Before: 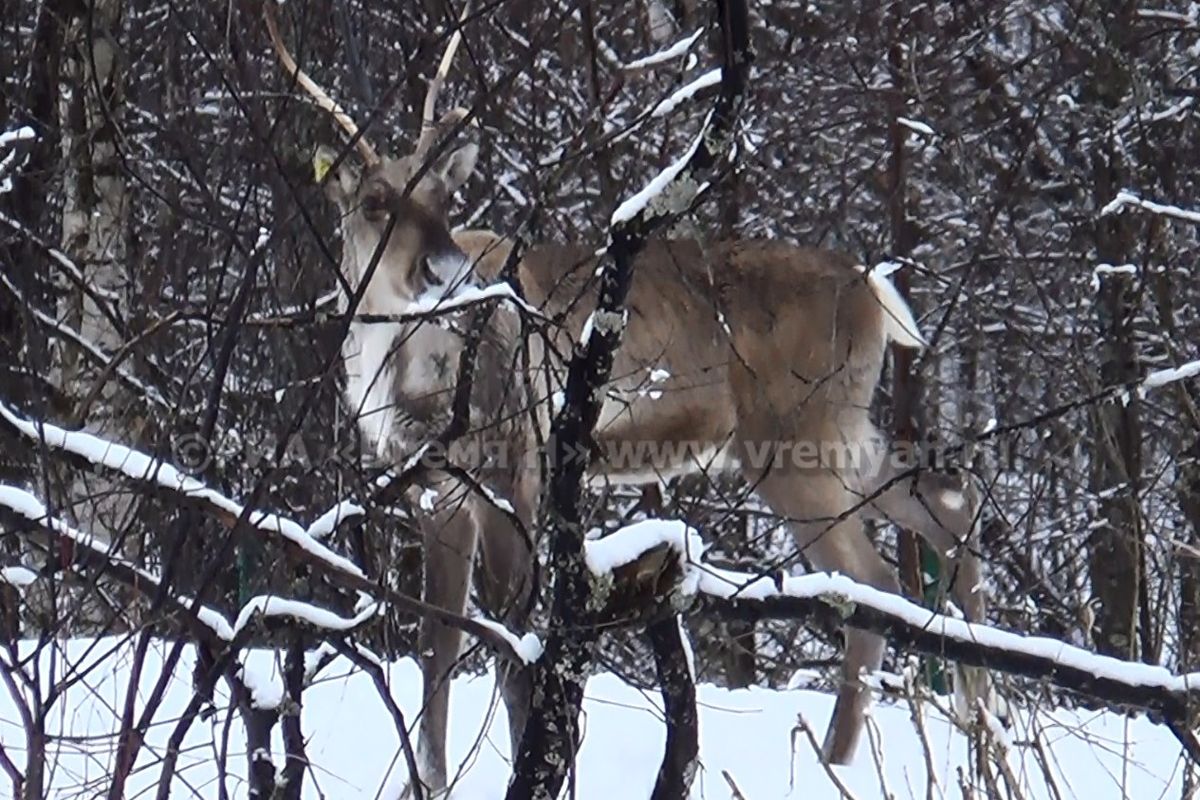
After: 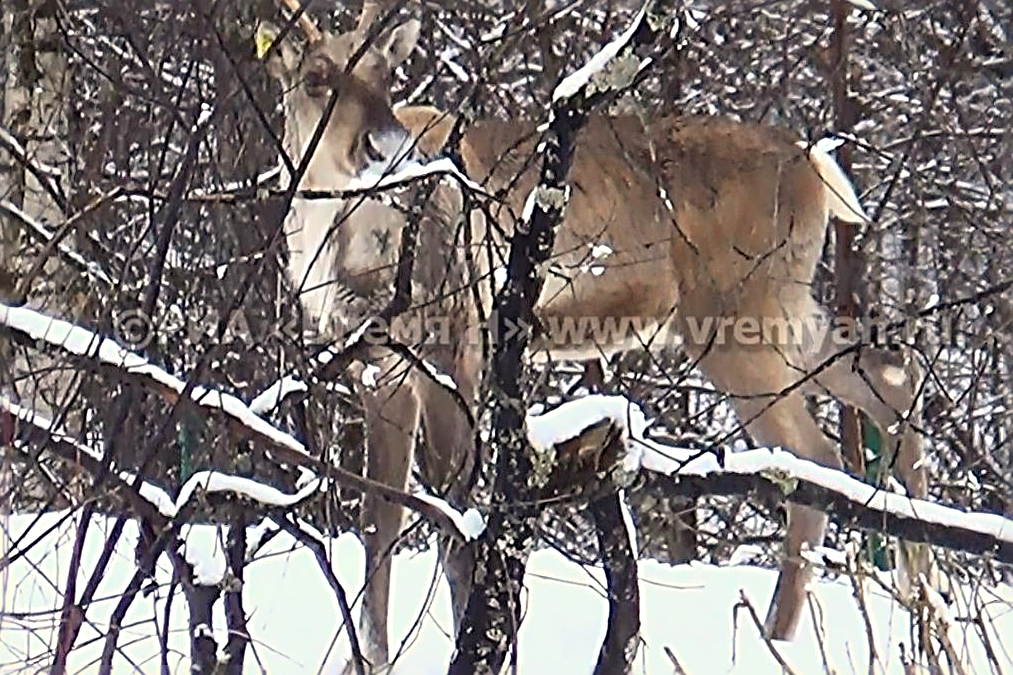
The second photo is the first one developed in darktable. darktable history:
white balance: red 1.045, blue 0.932
crop and rotate: left 4.842%, top 15.51%, right 10.668%
contrast brightness saturation: contrast 0.07, brightness 0.18, saturation 0.4
sharpen: radius 3.69, amount 0.928
